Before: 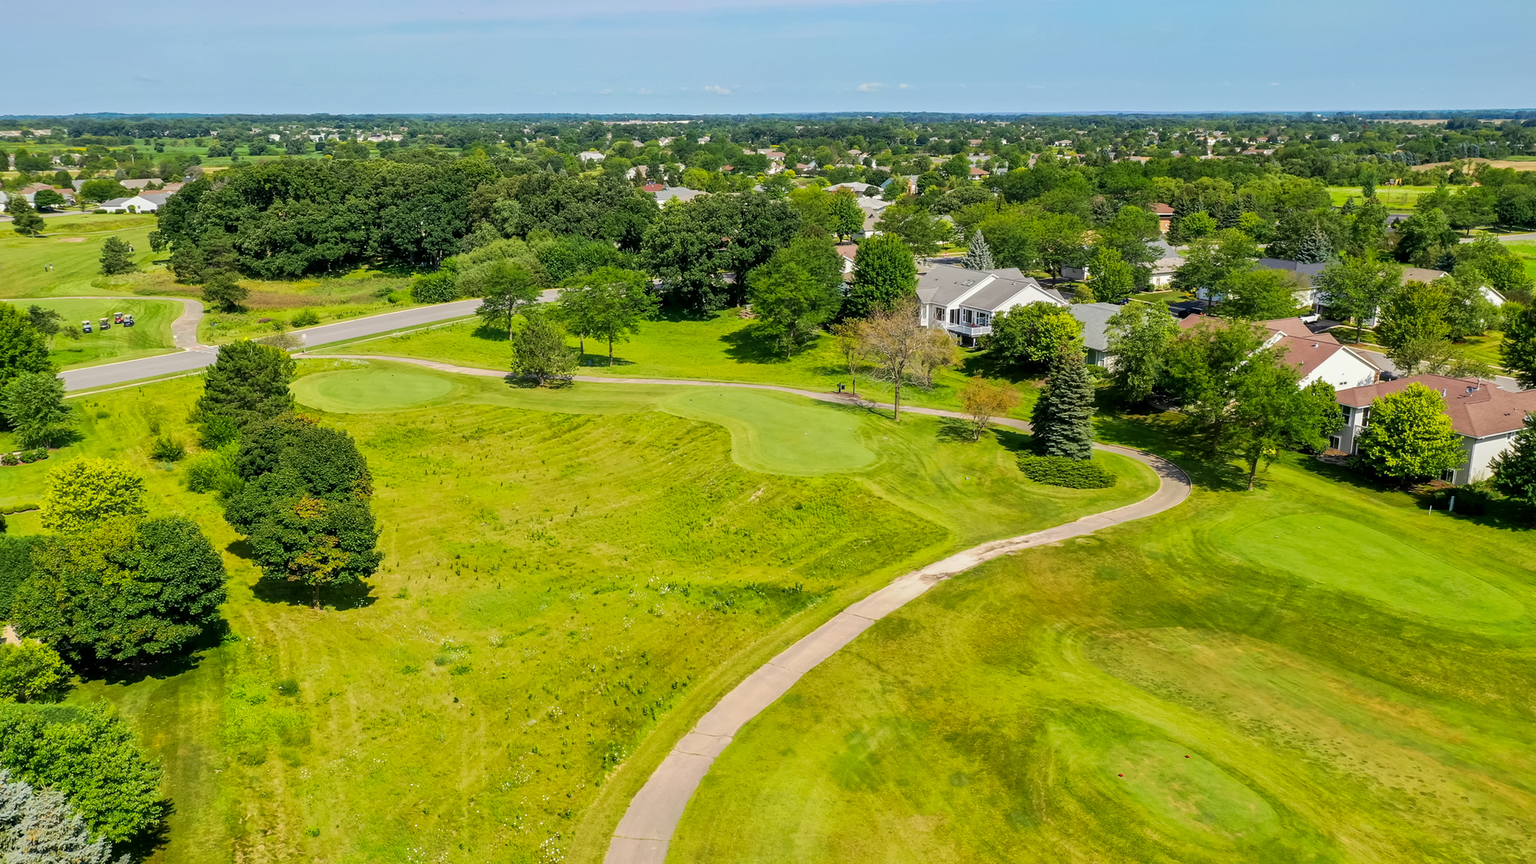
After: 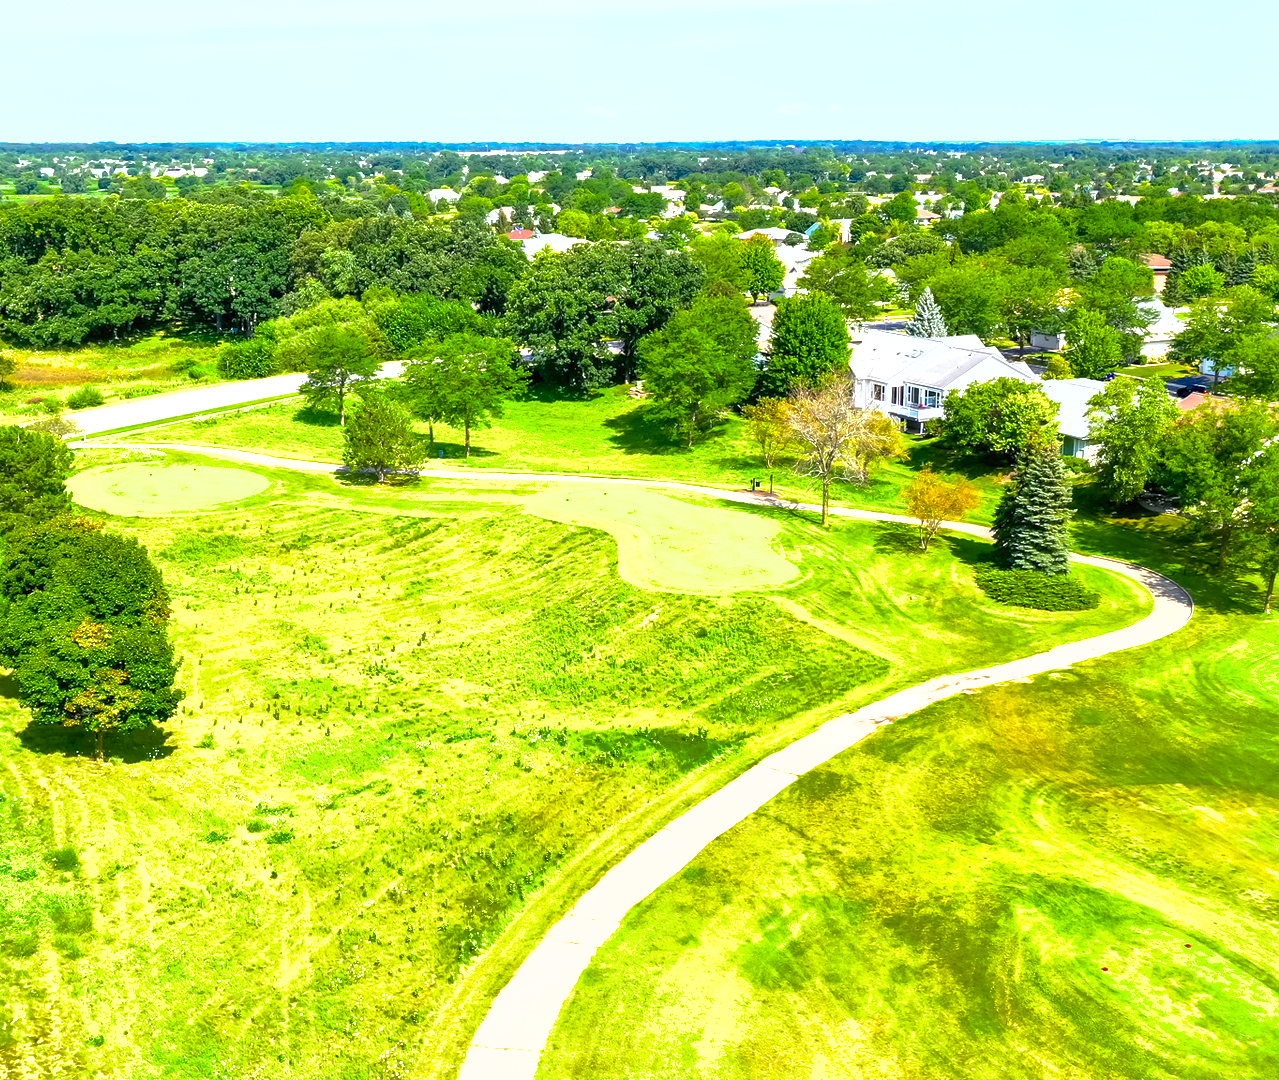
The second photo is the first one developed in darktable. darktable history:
white balance: red 0.954, blue 1.079
crop: left 15.419%, right 17.914%
exposure: black level correction 0, exposure 1.975 EV, compensate exposure bias true, compensate highlight preservation false
shadows and highlights: on, module defaults
color balance rgb: linear chroma grading › shadows 16%, perceptual saturation grading › global saturation 8%, perceptual saturation grading › shadows 4%, perceptual brilliance grading › global brilliance 2%, perceptual brilliance grading › highlights 8%, perceptual brilliance grading › shadows -4%, global vibrance 16%, saturation formula JzAzBz (2021)
